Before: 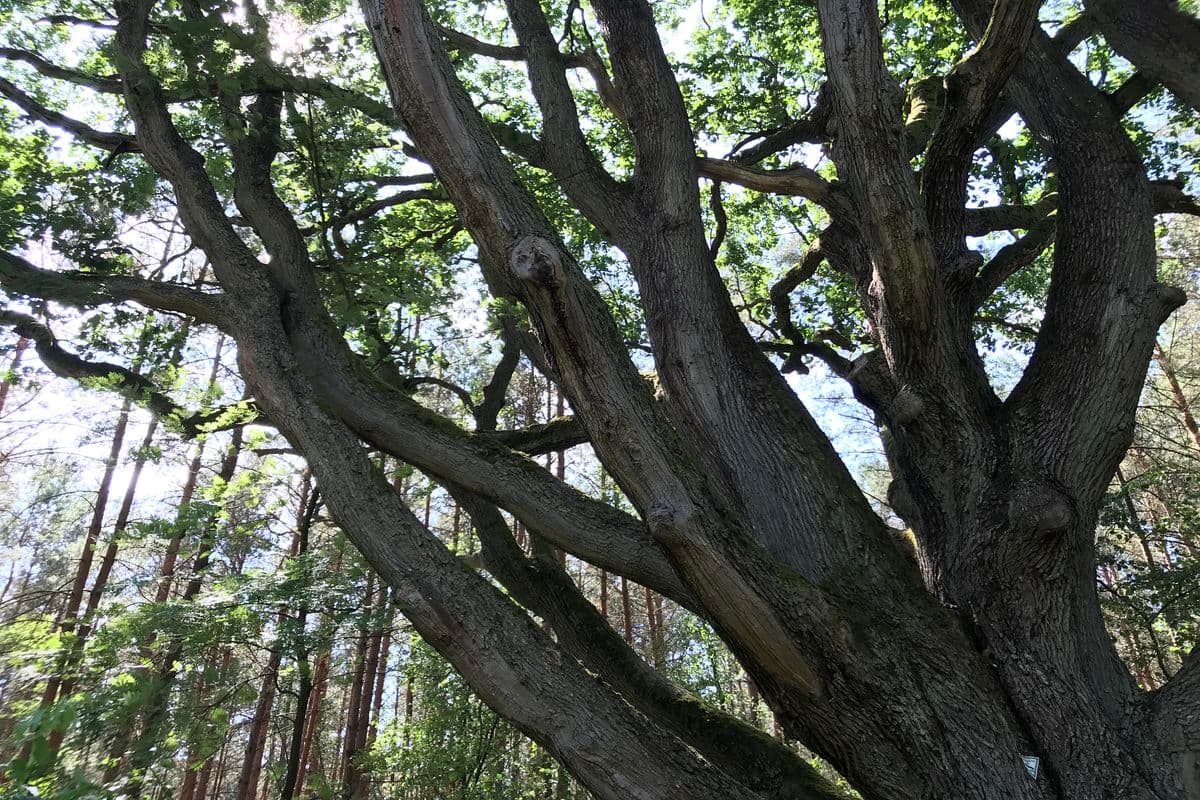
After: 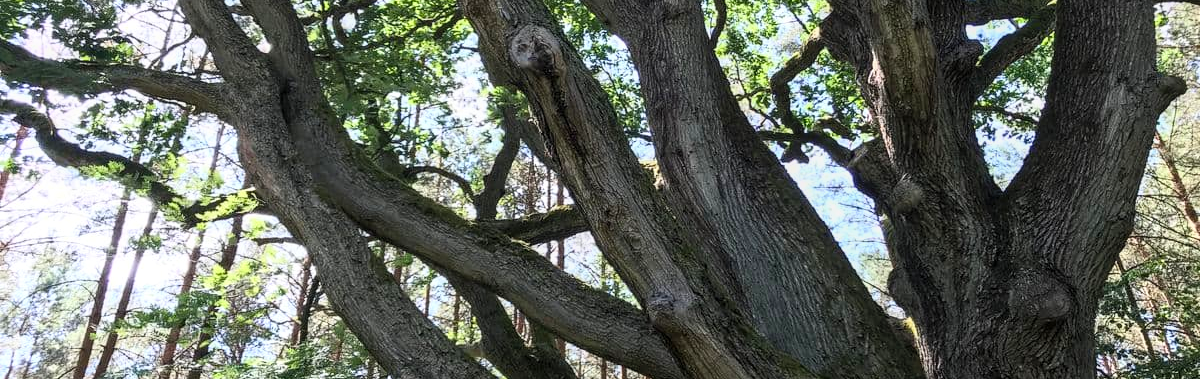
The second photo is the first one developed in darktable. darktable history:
crop and rotate: top 26.55%, bottom 25.989%
local contrast: on, module defaults
contrast brightness saturation: contrast 0.202, brightness 0.16, saturation 0.218
